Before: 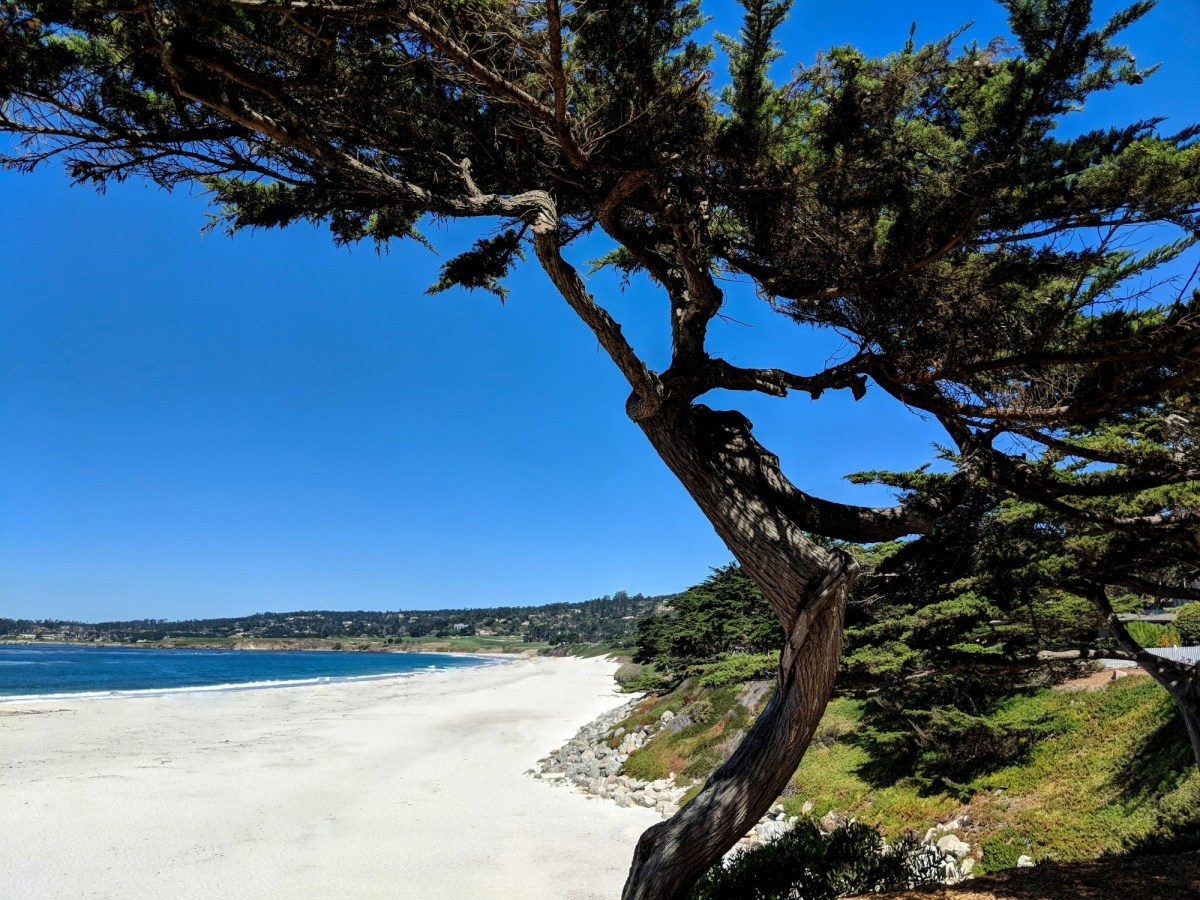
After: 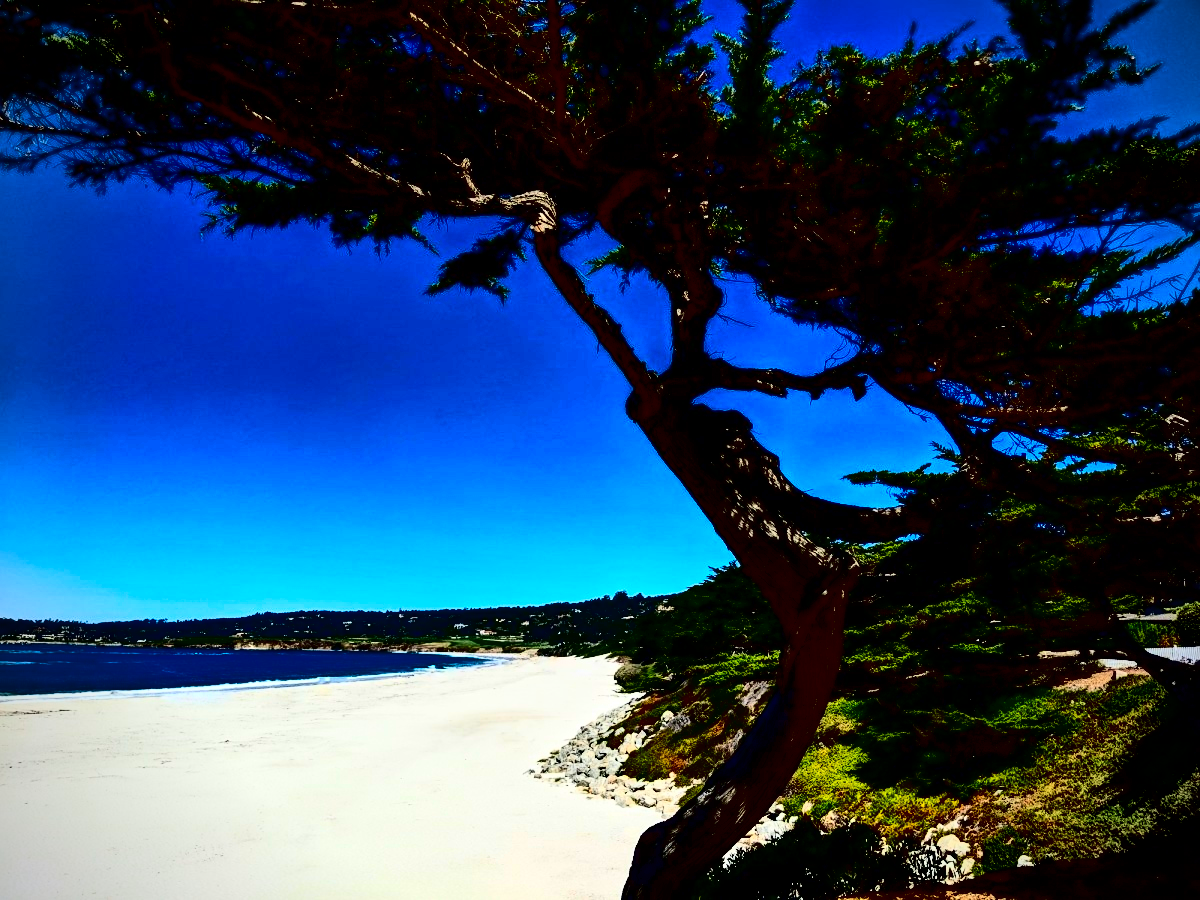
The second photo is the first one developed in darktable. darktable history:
vignetting: on, module defaults
contrast brightness saturation: contrast 0.775, brightness -0.982, saturation 0.991
